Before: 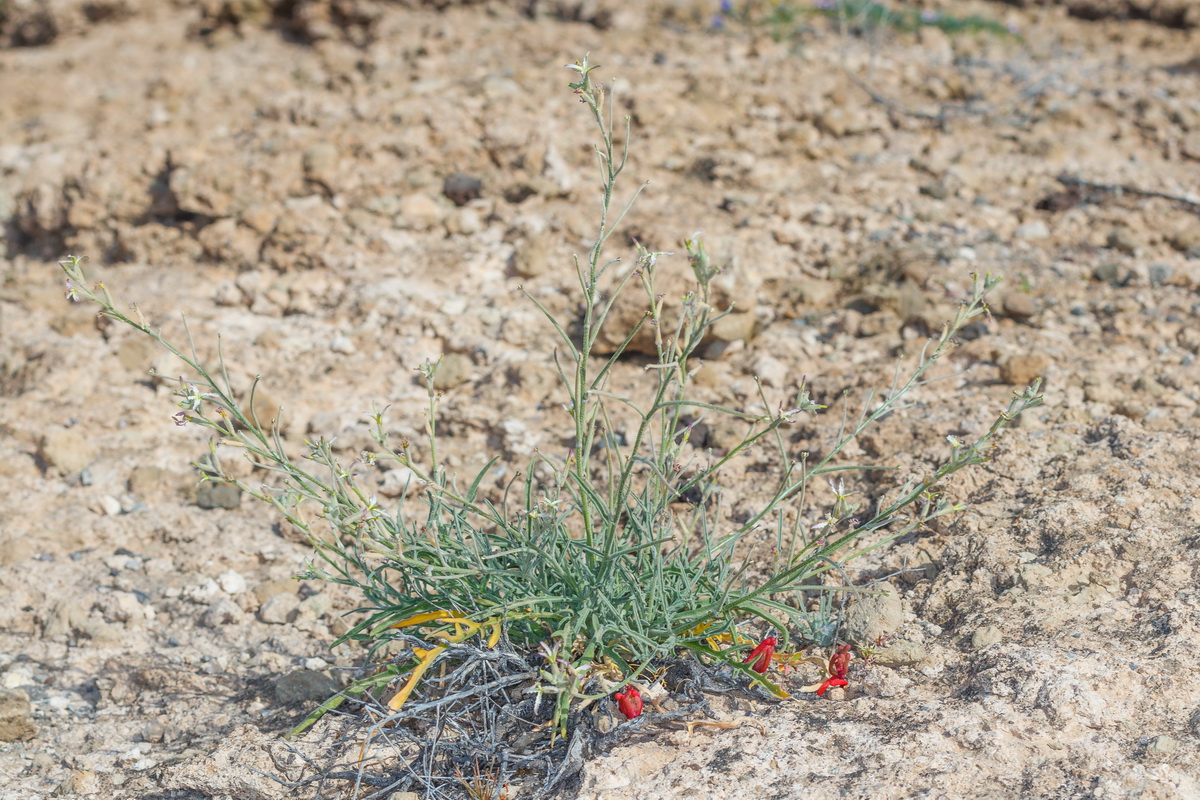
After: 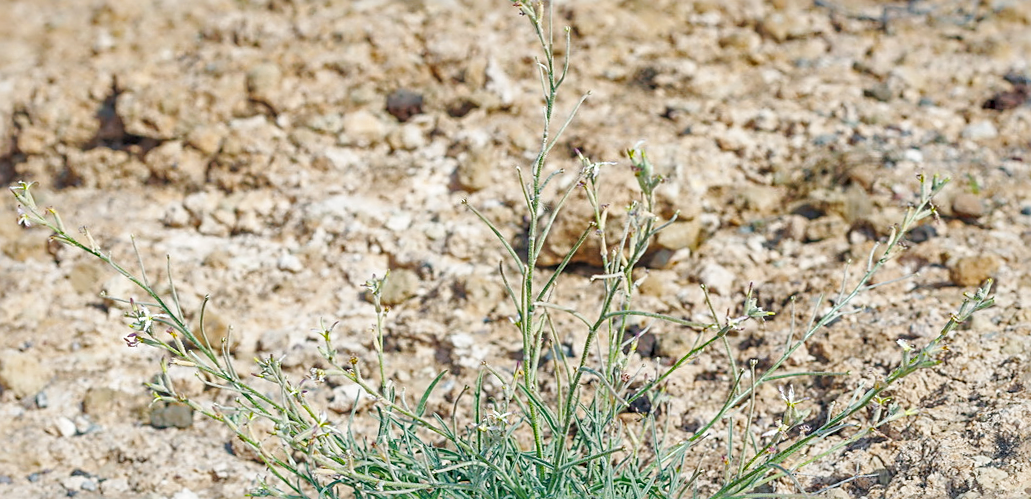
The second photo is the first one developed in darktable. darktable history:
crop: left 3.015%, top 8.969%, right 9.647%, bottom 26.457%
local contrast: mode bilateral grid, contrast 20, coarseness 50, detail 120%, midtone range 0.2
haze removal: compatibility mode true, adaptive false
base curve: curves: ch0 [(0, 0) (0.032, 0.025) (0.121, 0.166) (0.206, 0.329) (0.605, 0.79) (1, 1)], preserve colors none
rotate and perspective: rotation -1.32°, lens shift (horizontal) -0.031, crop left 0.015, crop right 0.985, crop top 0.047, crop bottom 0.982
shadows and highlights: on, module defaults
sharpen: on, module defaults
